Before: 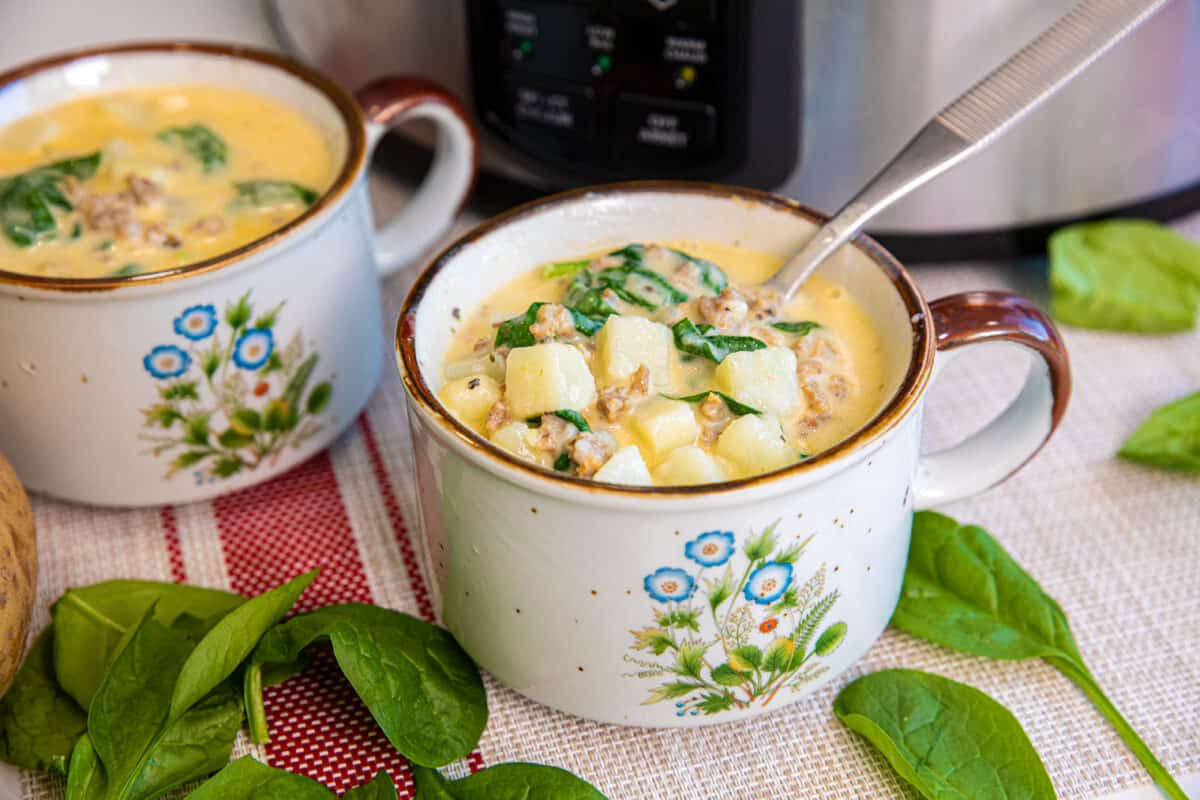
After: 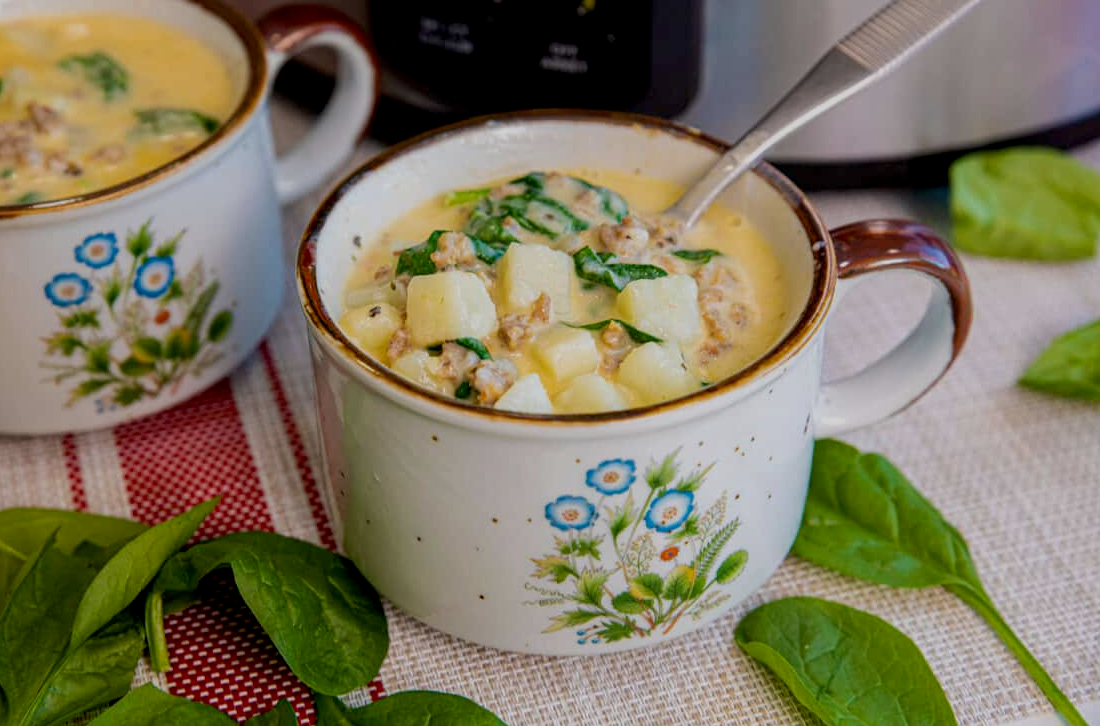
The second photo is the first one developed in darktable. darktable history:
tone equalizer: on, module defaults
crop and rotate: left 8.262%, top 9.226%
exposure: black level correction 0.009, exposure -0.637 EV, compensate highlight preservation false
